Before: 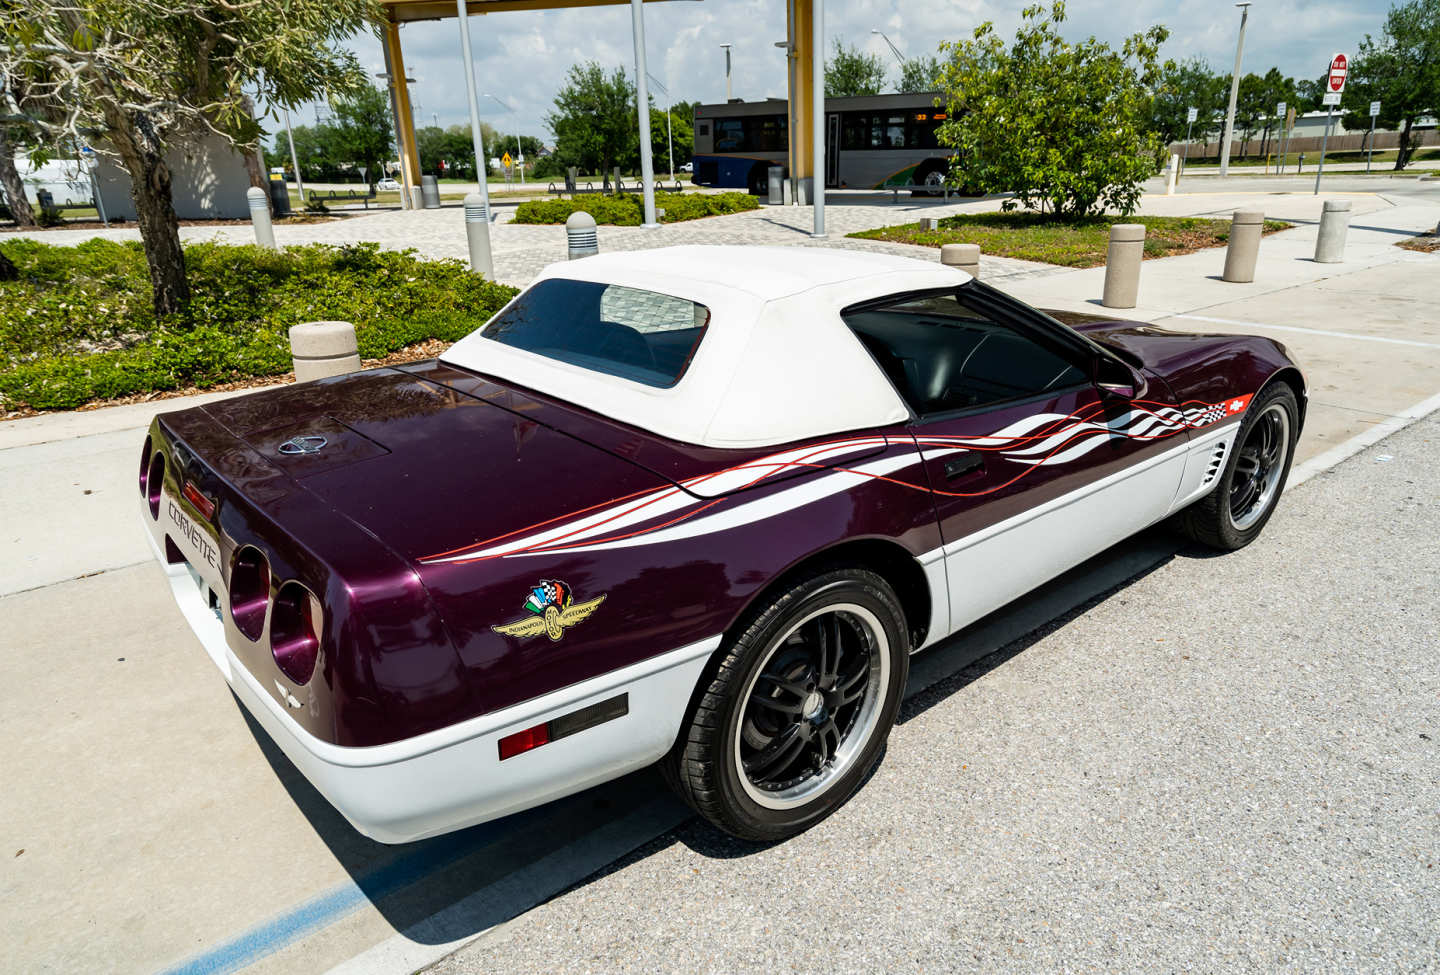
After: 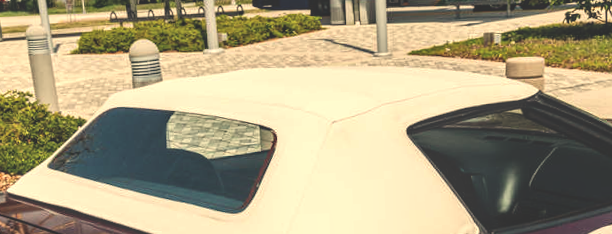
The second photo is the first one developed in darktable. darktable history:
exposure: black level correction -0.03, compensate highlight preservation false
crop: left 28.64%, top 16.832%, right 26.637%, bottom 58.055%
white balance: red 1.138, green 0.996, blue 0.812
local contrast: on, module defaults
rotate and perspective: rotation -2.12°, lens shift (vertical) 0.009, lens shift (horizontal) -0.008, automatic cropping original format, crop left 0.036, crop right 0.964, crop top 0.05, crop bottom 0.959
